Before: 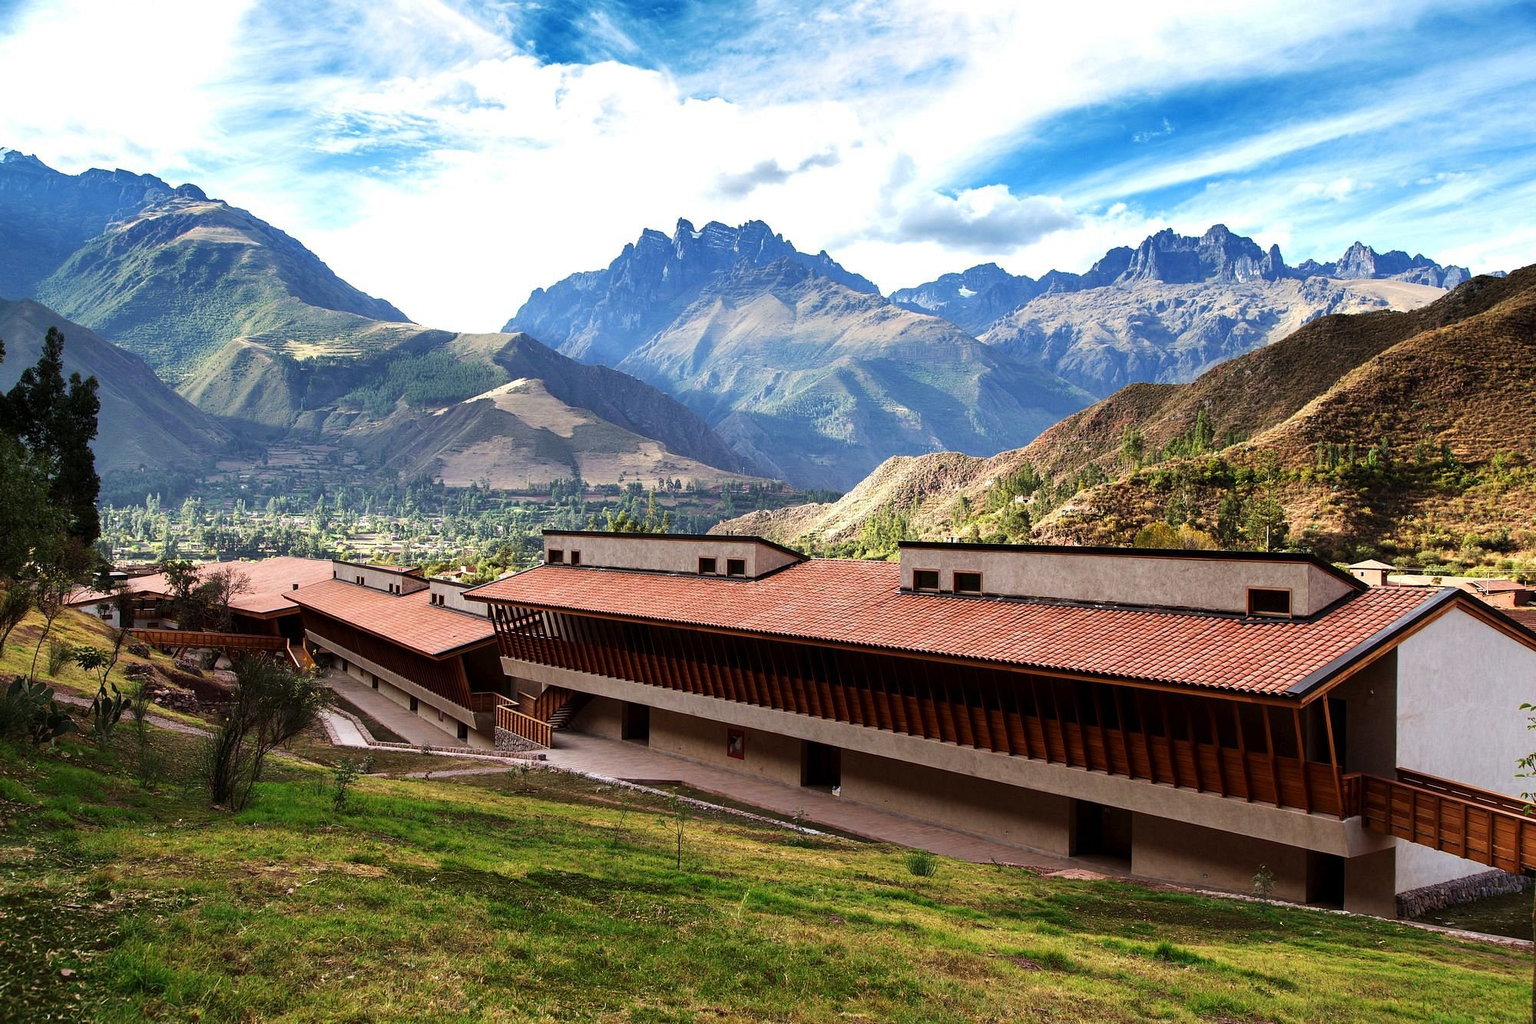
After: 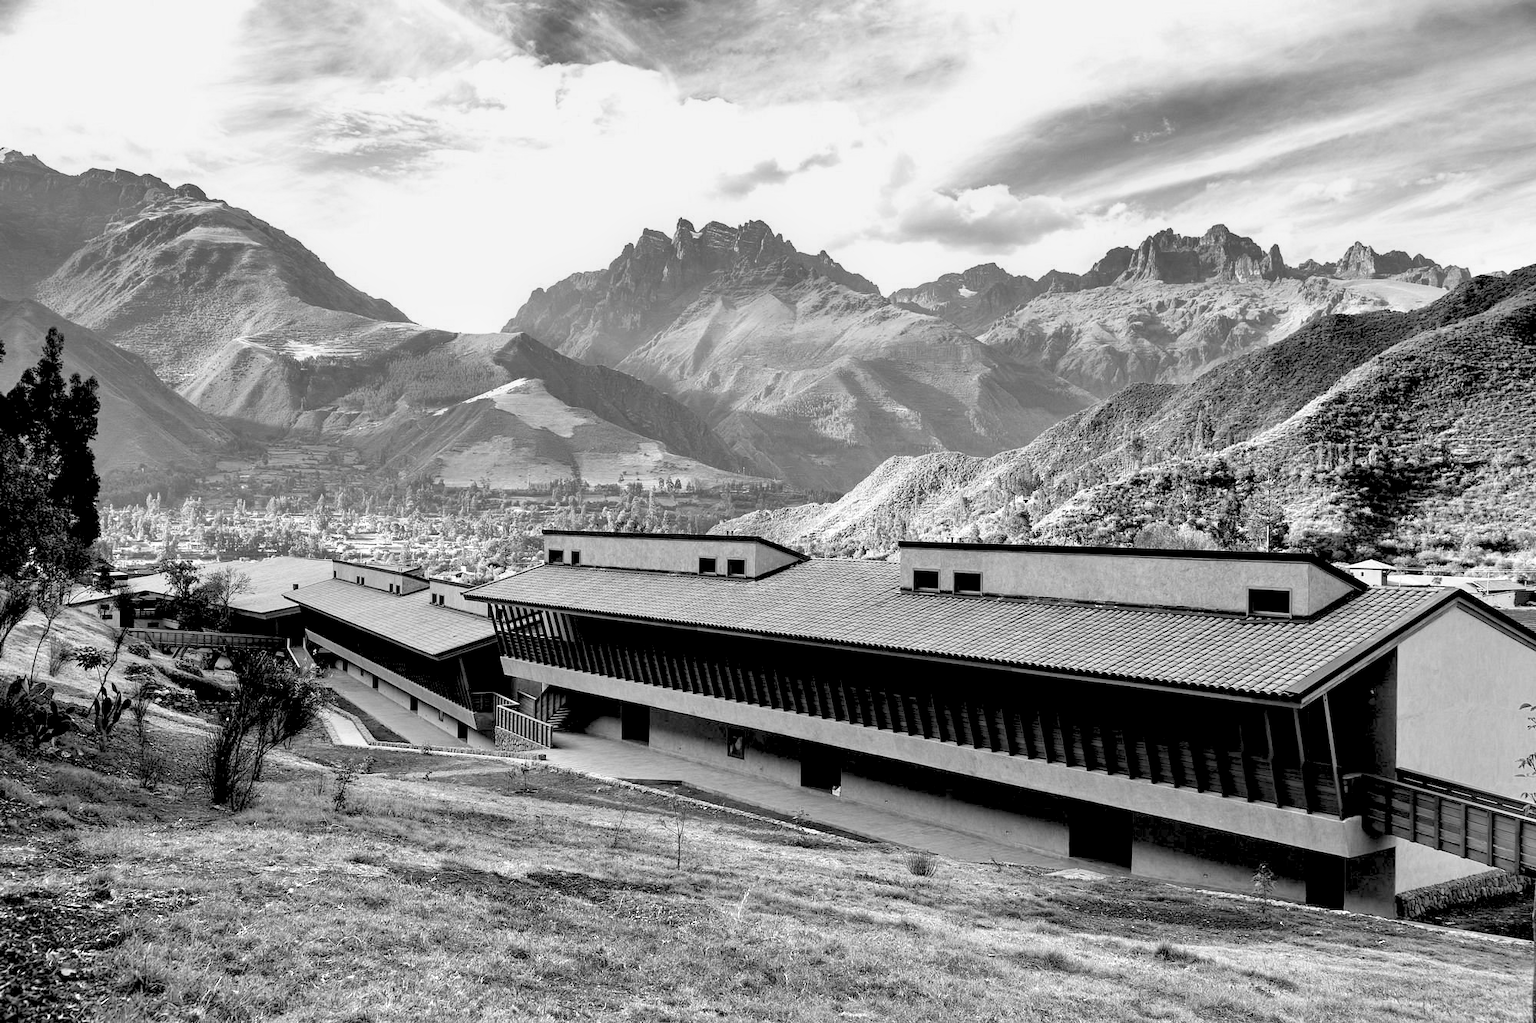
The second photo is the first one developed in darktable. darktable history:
tone equalizer: -7 EV 0.15 EV, -6 EV 0.6 EV, -5 EV 1.15 EV, -4 EV 1.33 EV, -3 EV 1.15 EV, -2 EV 0.6 EV, -1 EV 0.15 EV, mask exposure compensation -0.5 EV
monochrome: a -74.22, b 78.2
rgb levels: preserve colors sum RGB, levels [[0.038, 0.433, 0.934], [0, 0.5, 1], [0, 0.5, 1]]
color balance rgb: shadows lift › luminance -20%, power › hue 72.24°, highlights gain › luminance 15%, global offset › hue 171.6°, perceptual saturation grading › highlights -15%, perceptual saturation grading › shadows 25%, global vibrance 35%, contrast 10%
